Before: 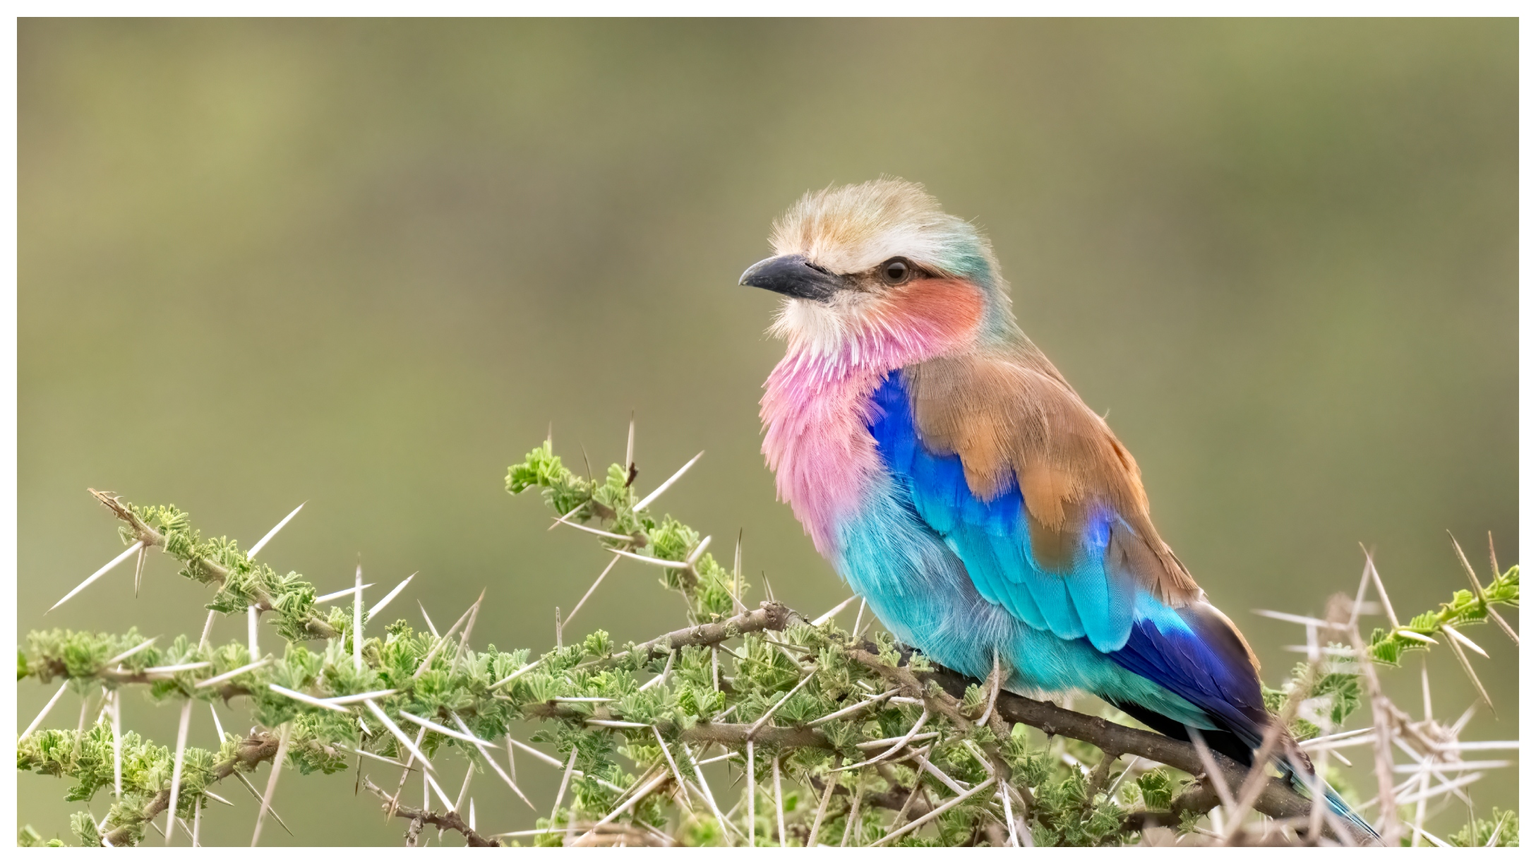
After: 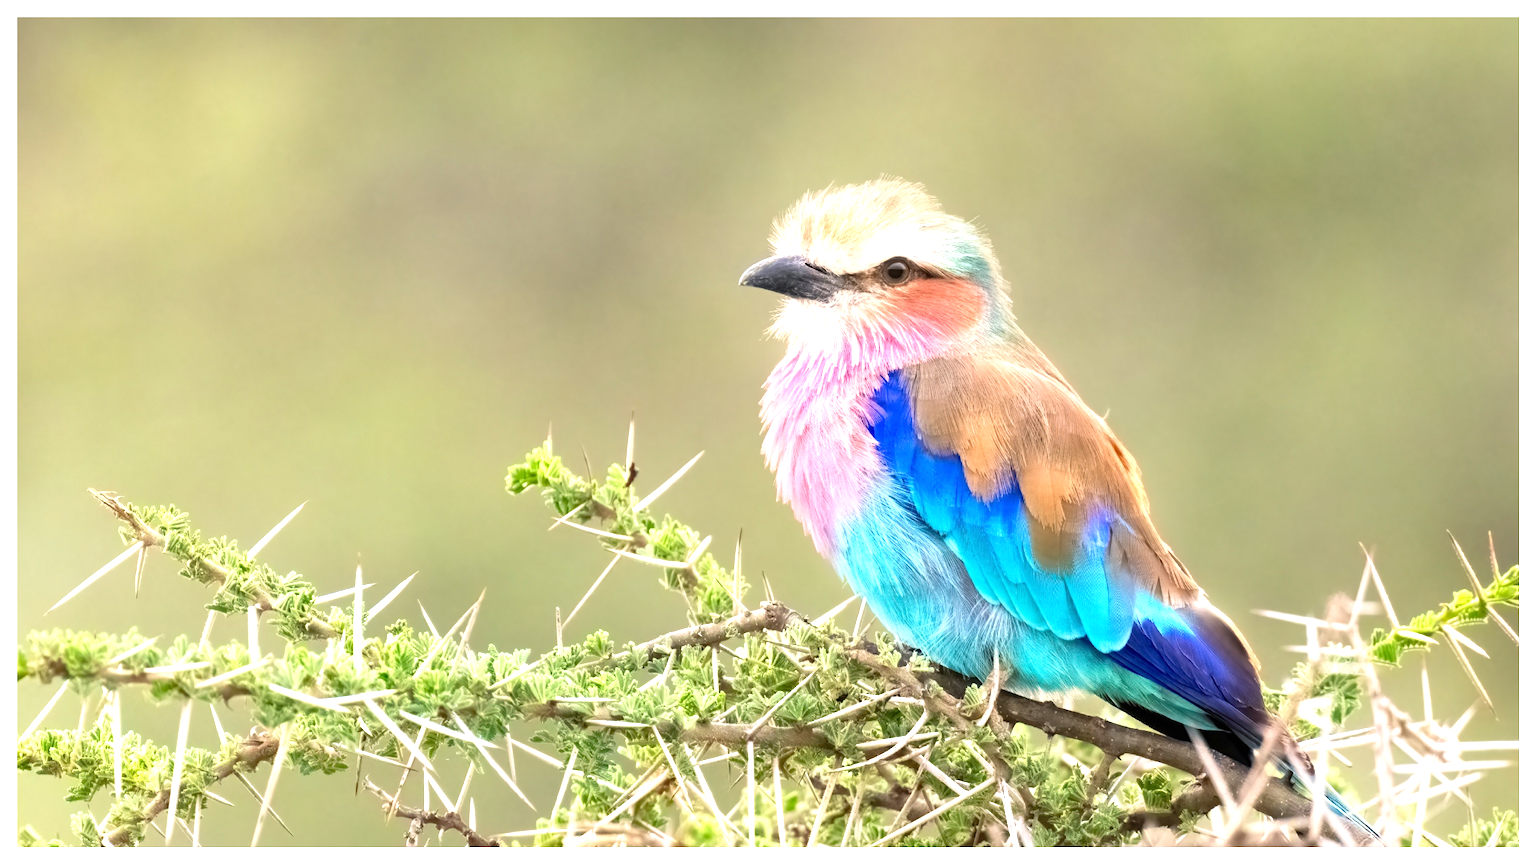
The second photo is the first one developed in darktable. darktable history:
exposure: black level correction 0, exposure 0.891 EV, compensate exposure bias true, compensate highlight preservation false
